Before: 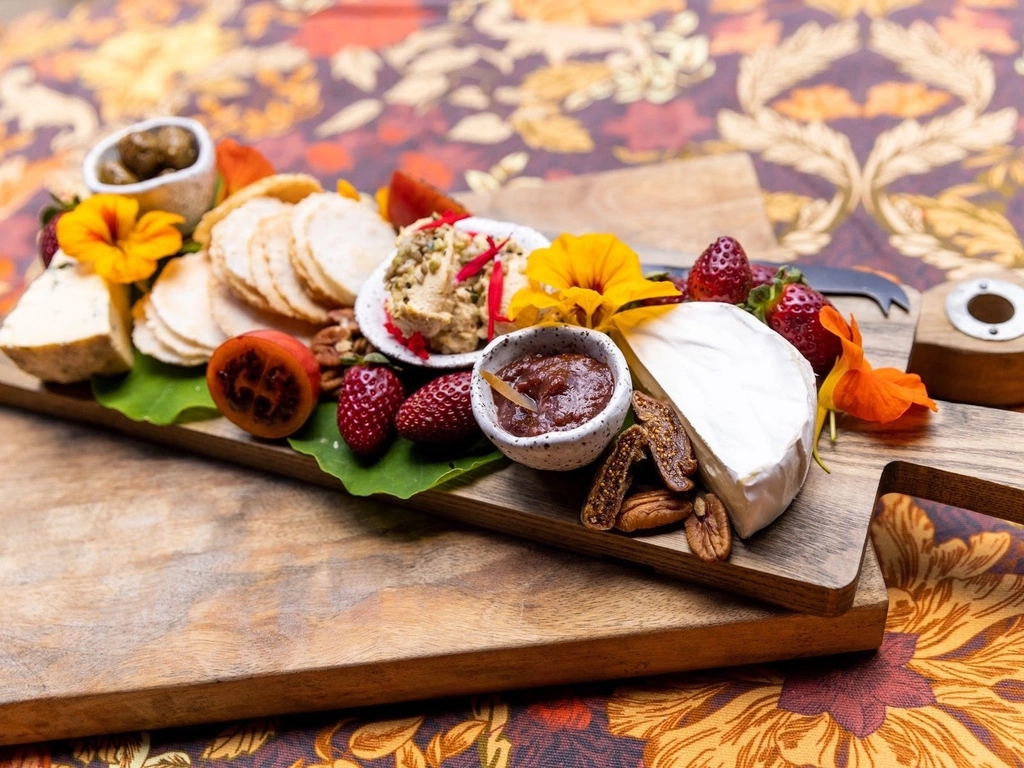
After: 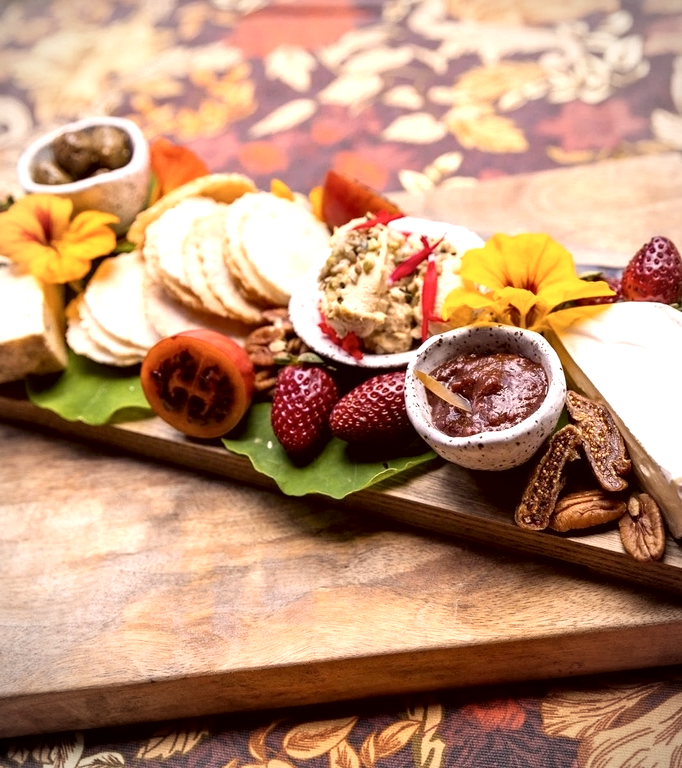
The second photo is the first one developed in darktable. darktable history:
crop and rotate: left 6.494%, right 26.887%
vignetting: on, module defaults
contrast brightness saturation: saturation -0.07
exposure: black level correction 0.001, exposure 0.499 EV, compensate highlight preservation false
color correction: highlights a* 6.2, highlights b* 8.24, shadows a* 6.47, shadows b* 7.52, saturation 0.882
contrast equalizer: y [[0.509, 0.517, 0.523, 0.523, 0.517, 0.509], [0.5 ×6], [0.5 ×6], [0 ×6], [0 ×6]]
